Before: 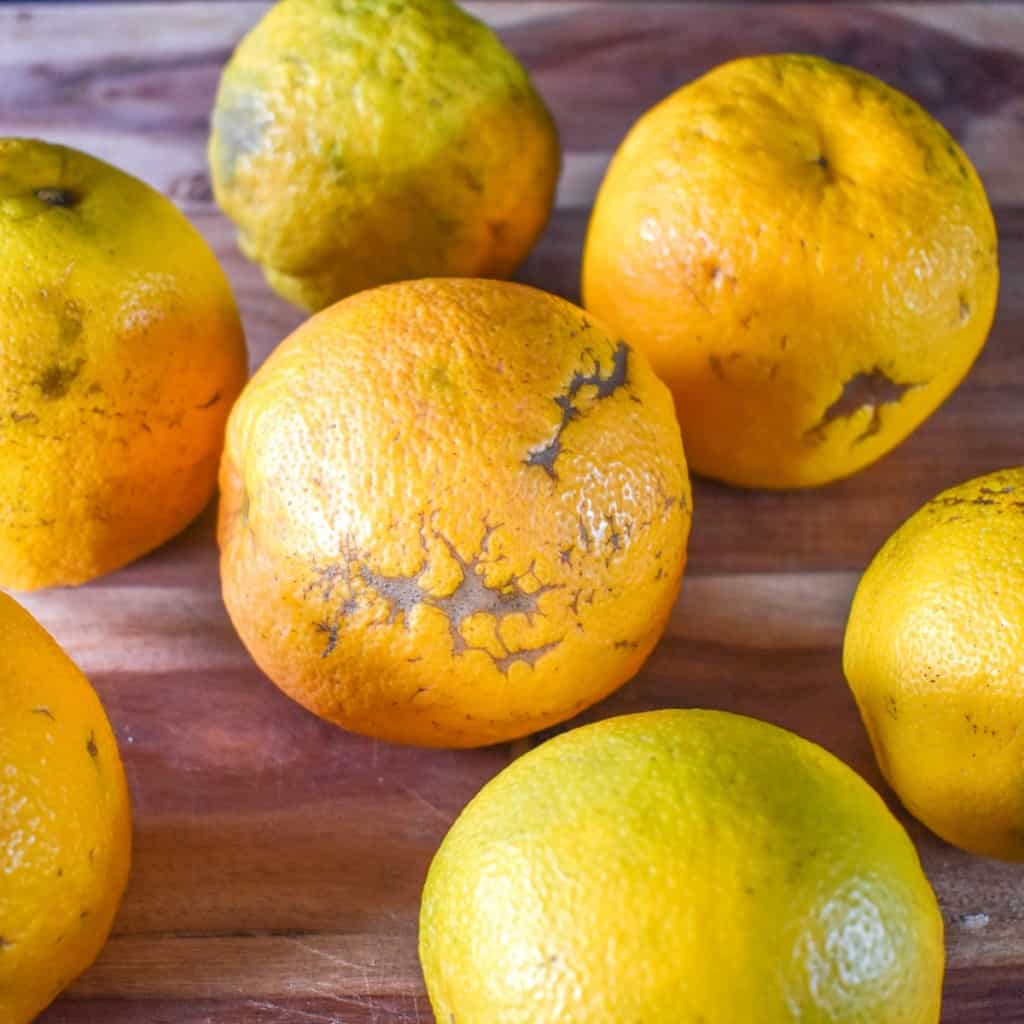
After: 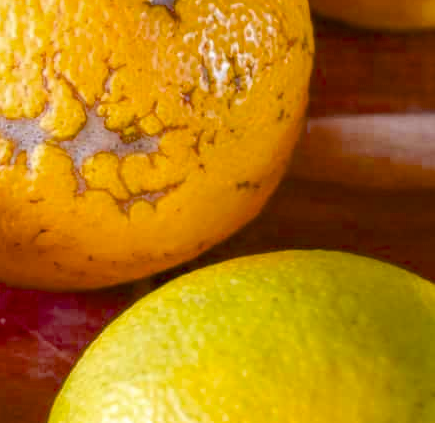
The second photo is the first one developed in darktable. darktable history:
crop: left 36.945%, top 44.894%, right 20.566%, bottom 13.707%
color balance rgb: power › chroma 0.326%, power › hue 22.03°, highlights gain › chroma 0.258%, highlights gain › hue 329.95°, perceptual saturation grading › global saturation 20%, perceptual saturation grading › highlights -13.963%, perceptual saturation grading › shadows 49.383%, perceptual brilliance grading › mid-tones 9.752%, perceptual brilliance grading › shadows 14.917%, global vibrance 1.196%, saturation formula JzAzBz (2021)
